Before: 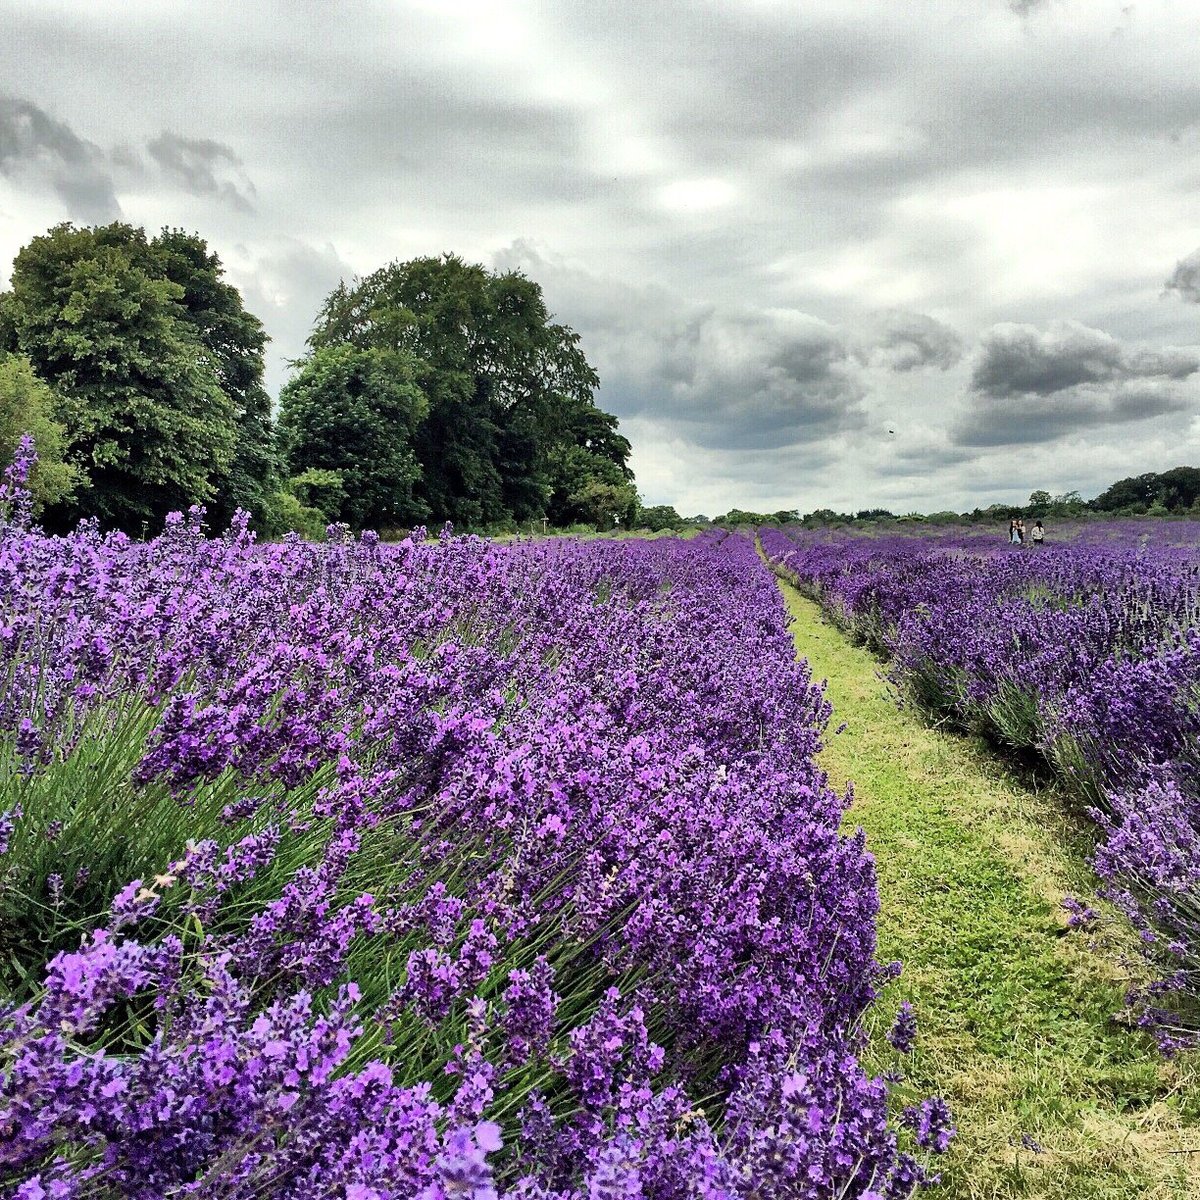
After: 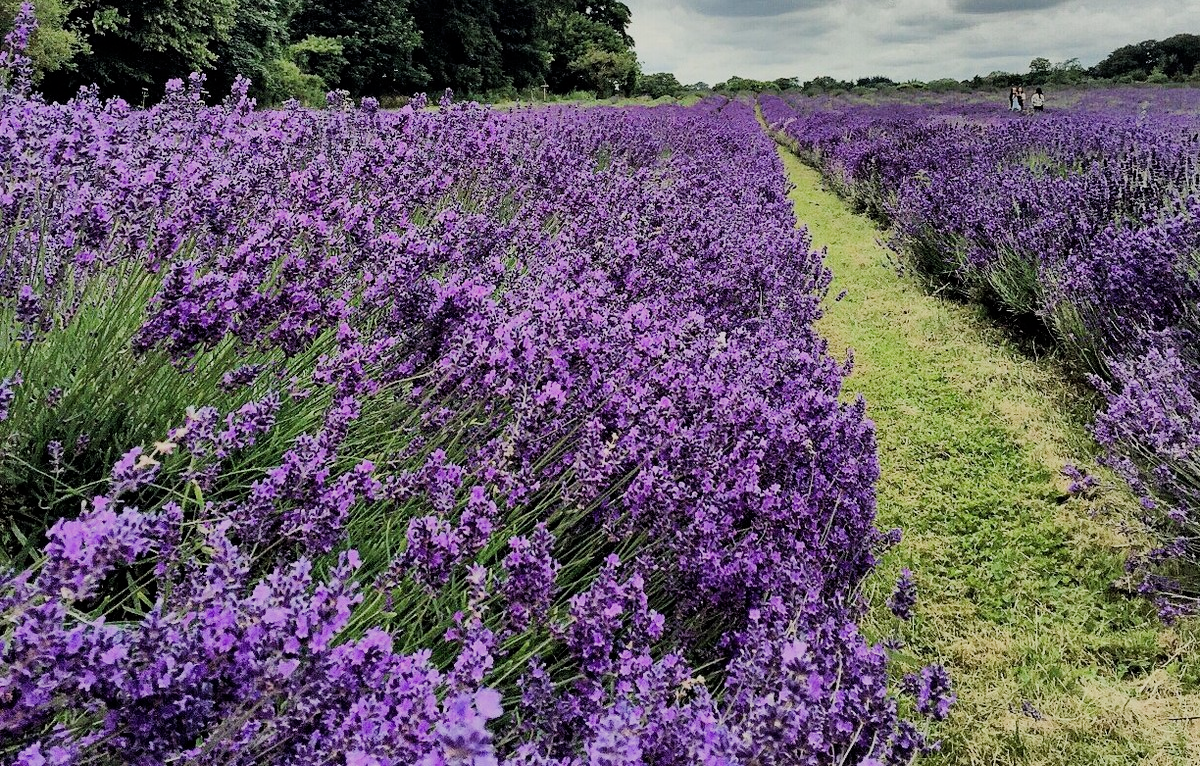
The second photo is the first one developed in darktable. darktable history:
filmic rgb: black relative exposure -7.79 EV, white relative exposure 4.33 EV, hardness 3.89
crop and rotate: top 36.108%
